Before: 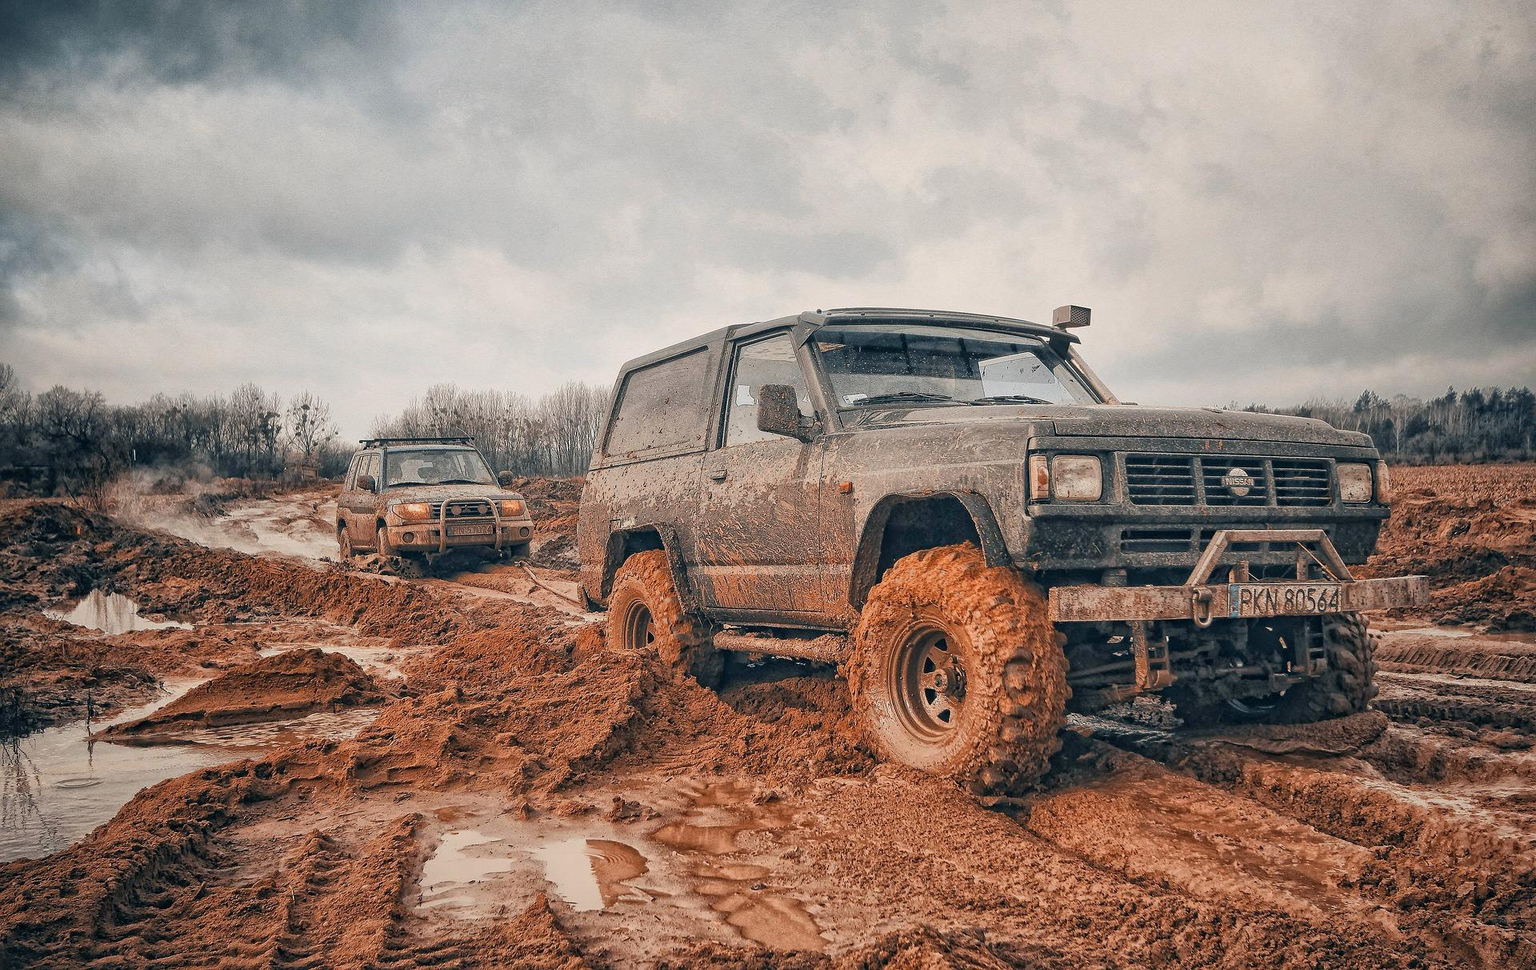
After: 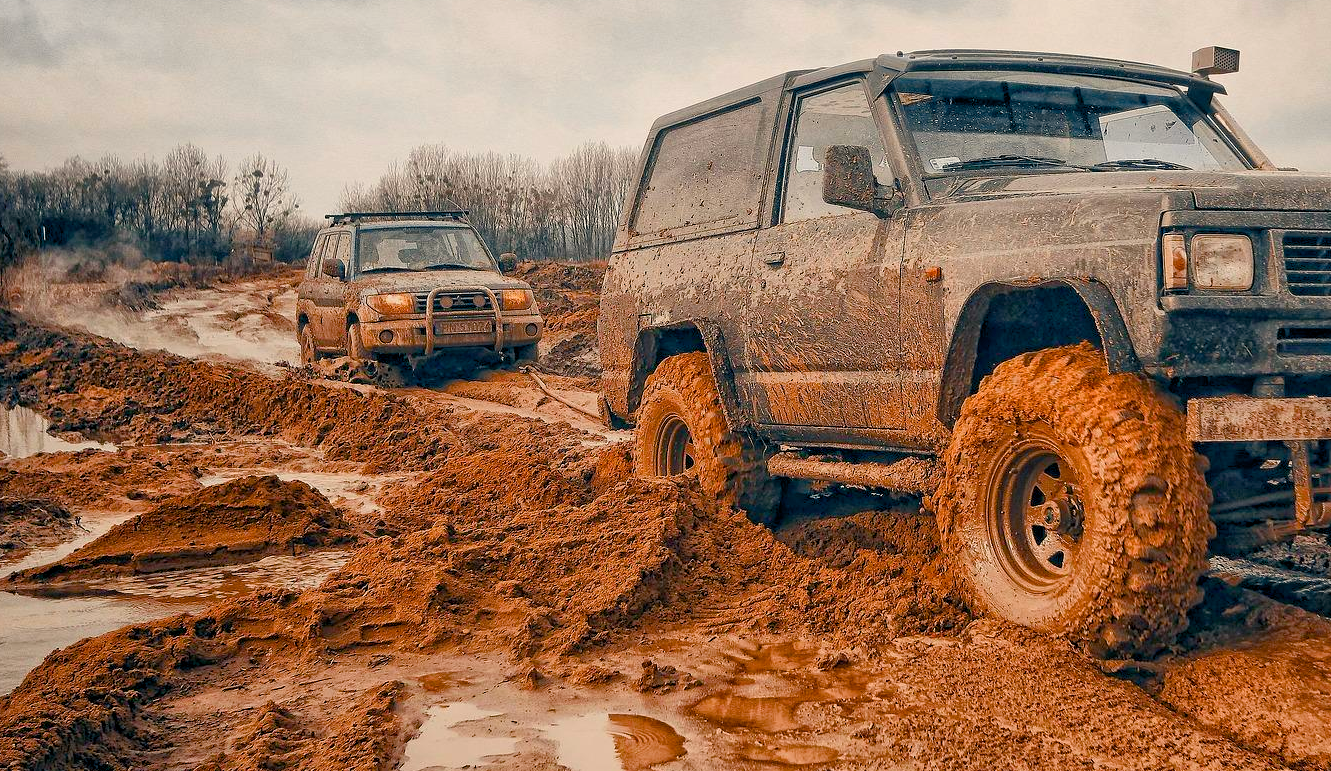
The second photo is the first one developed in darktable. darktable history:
crop: left 6.488%, top 27.668%, right 24.183%, bottom 8.656%
color balance rgb: shadows lift › chroma 1%, shadows lift › hue 240.84°, highlights gain › chroma 2%, highlights gain › hue 73.2°, global offset › luminance -0.5%, perceptual saturation grading › global saturation 20%, perceptual saturation grading › highlights -25%, perceptual saturation grading › shadows 50%, global vibrance 25.26%
